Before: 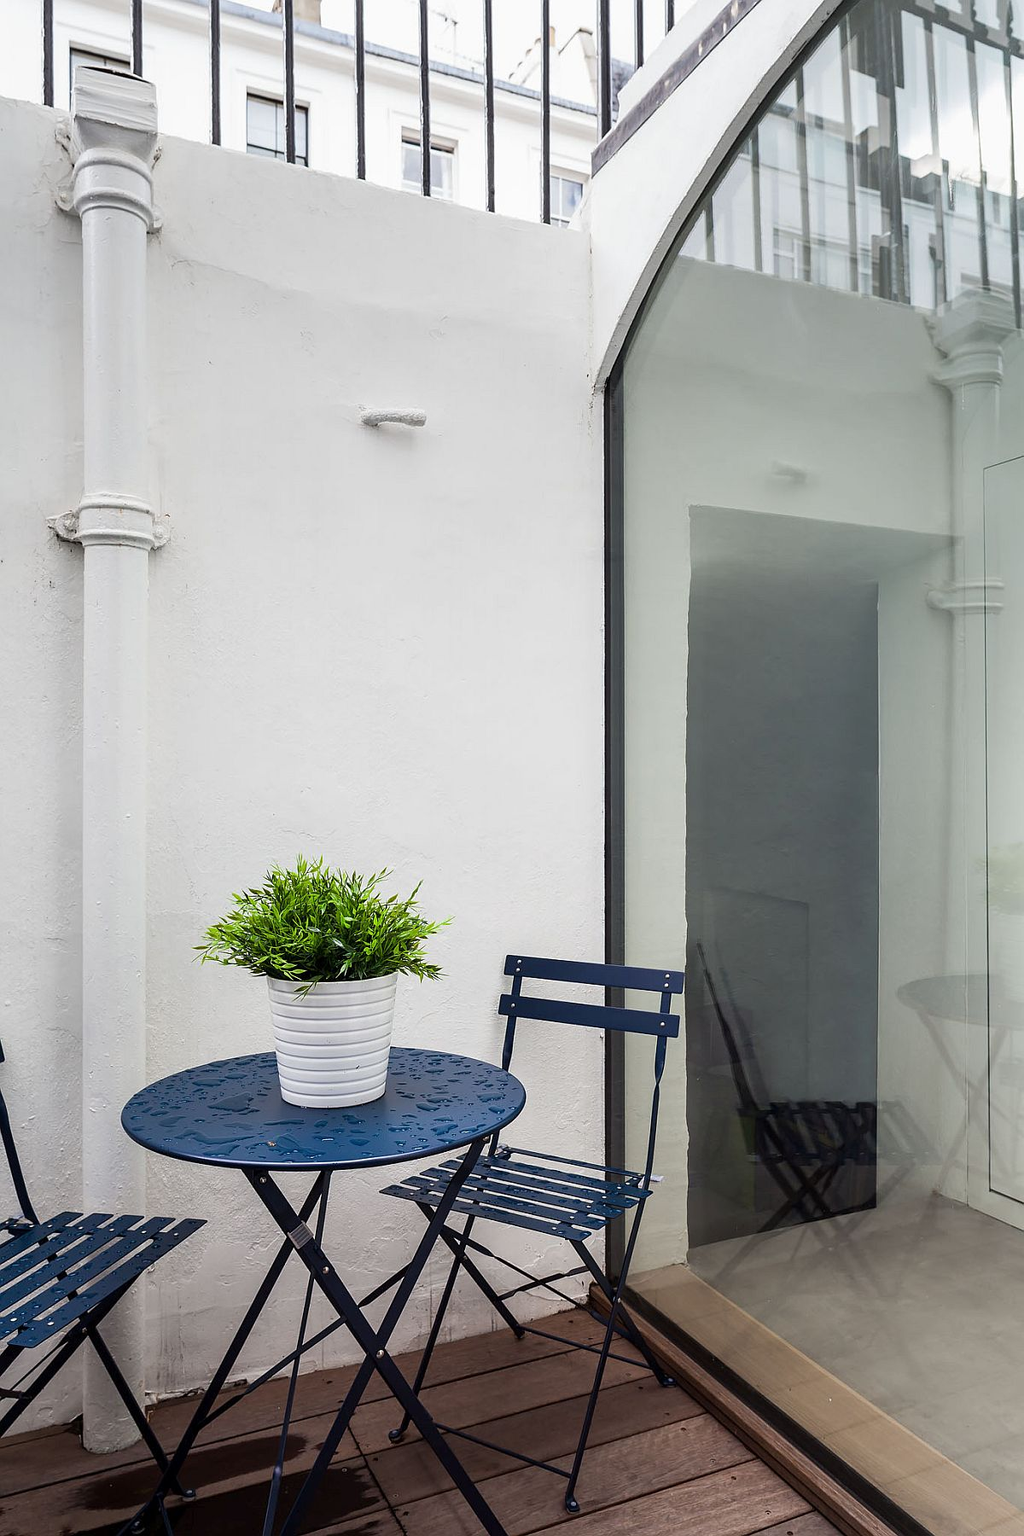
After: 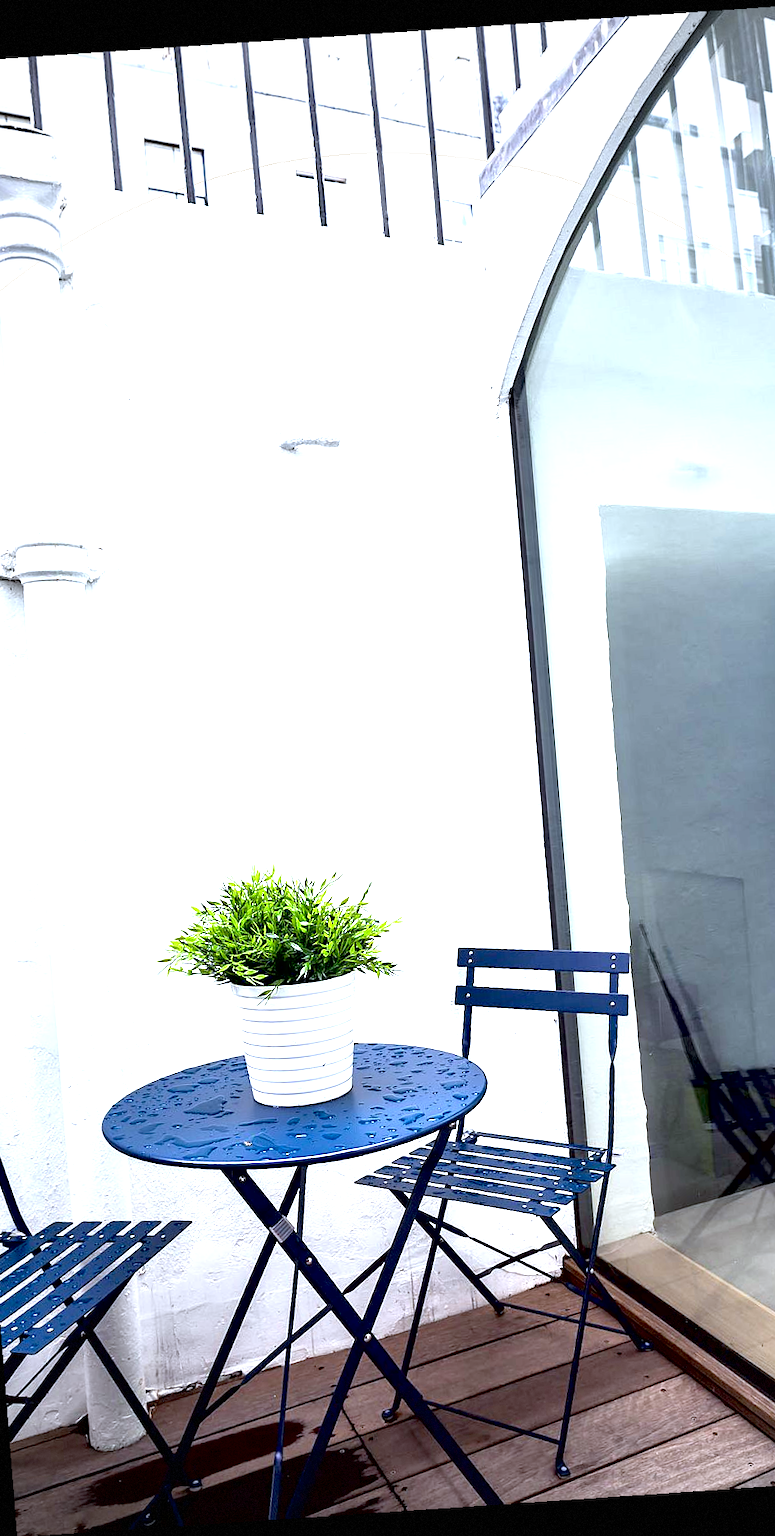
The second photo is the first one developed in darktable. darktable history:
vignetting: dithering 8-bit output, unbound false
exposure: black level correction 0.009, exposure 1.425 EV, compensate highlight preservation false
crop and rotate: left 9.061%, right 20.142%
local contrast: mode bilateral grid, contrast 20, coarseness 50, detail 120%, midtone range 0.2
rotate and perspective: rotation -4.2°, shear 0.006, automatic cropping off
white balance: red 0.931, blue 1.11
